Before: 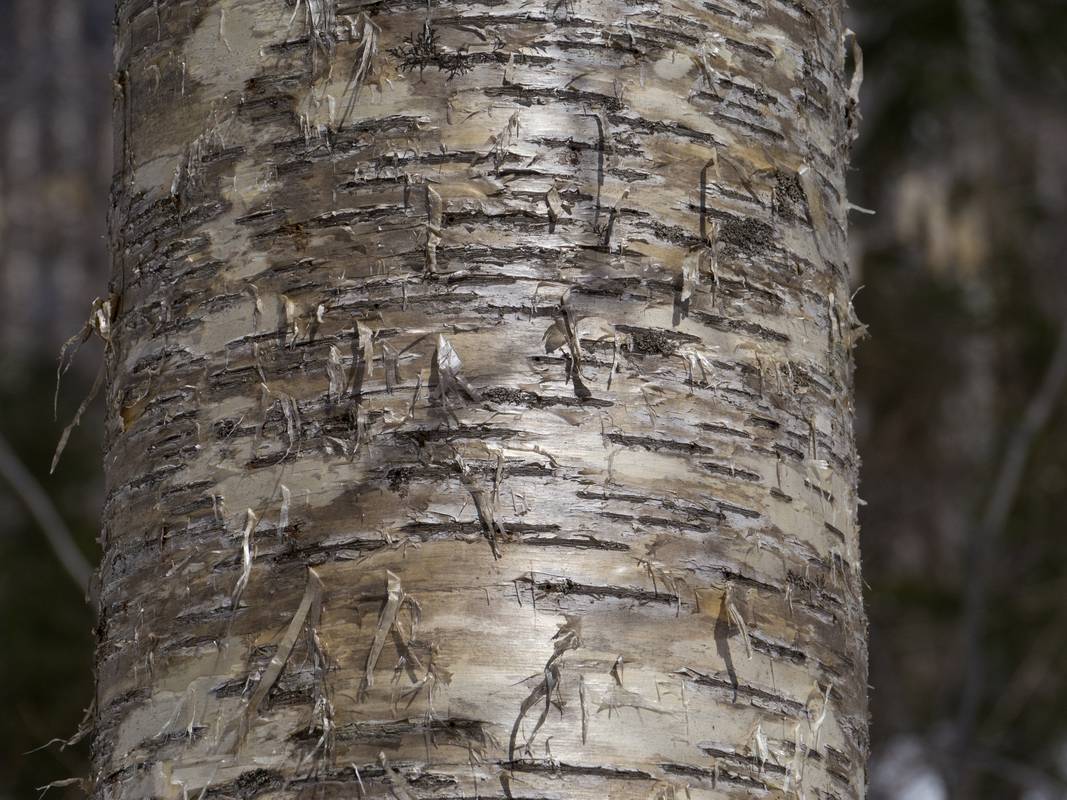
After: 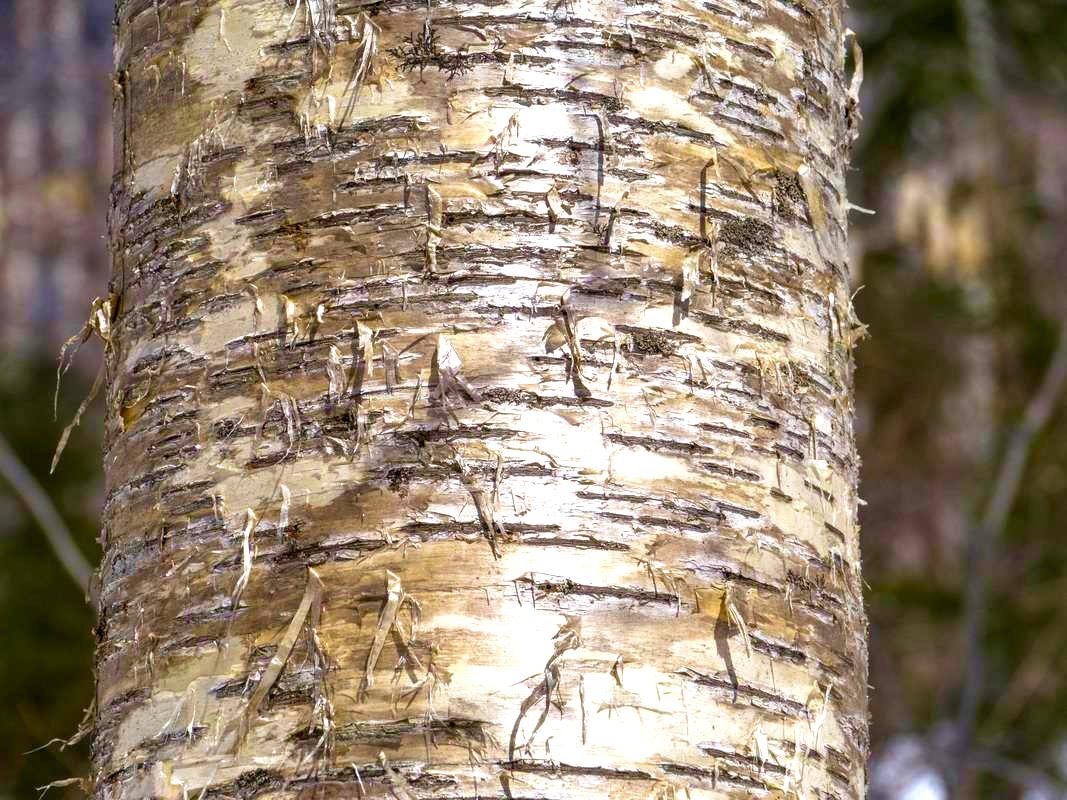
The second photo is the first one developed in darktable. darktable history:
color balance rgb: perceptual saturation grading › global saturation 45%, perceptual saturation grading › highlights -25%, perceptual saturation grading › shadows 50%, perceptual brilliance grading › global brilliance 3%, global vibrance 3%
velvia: strength 39.63%
local contrast: on, module defaults
exposure: black level correction 0.001, exposure 1.116 EV, compensate highlight preservation false
